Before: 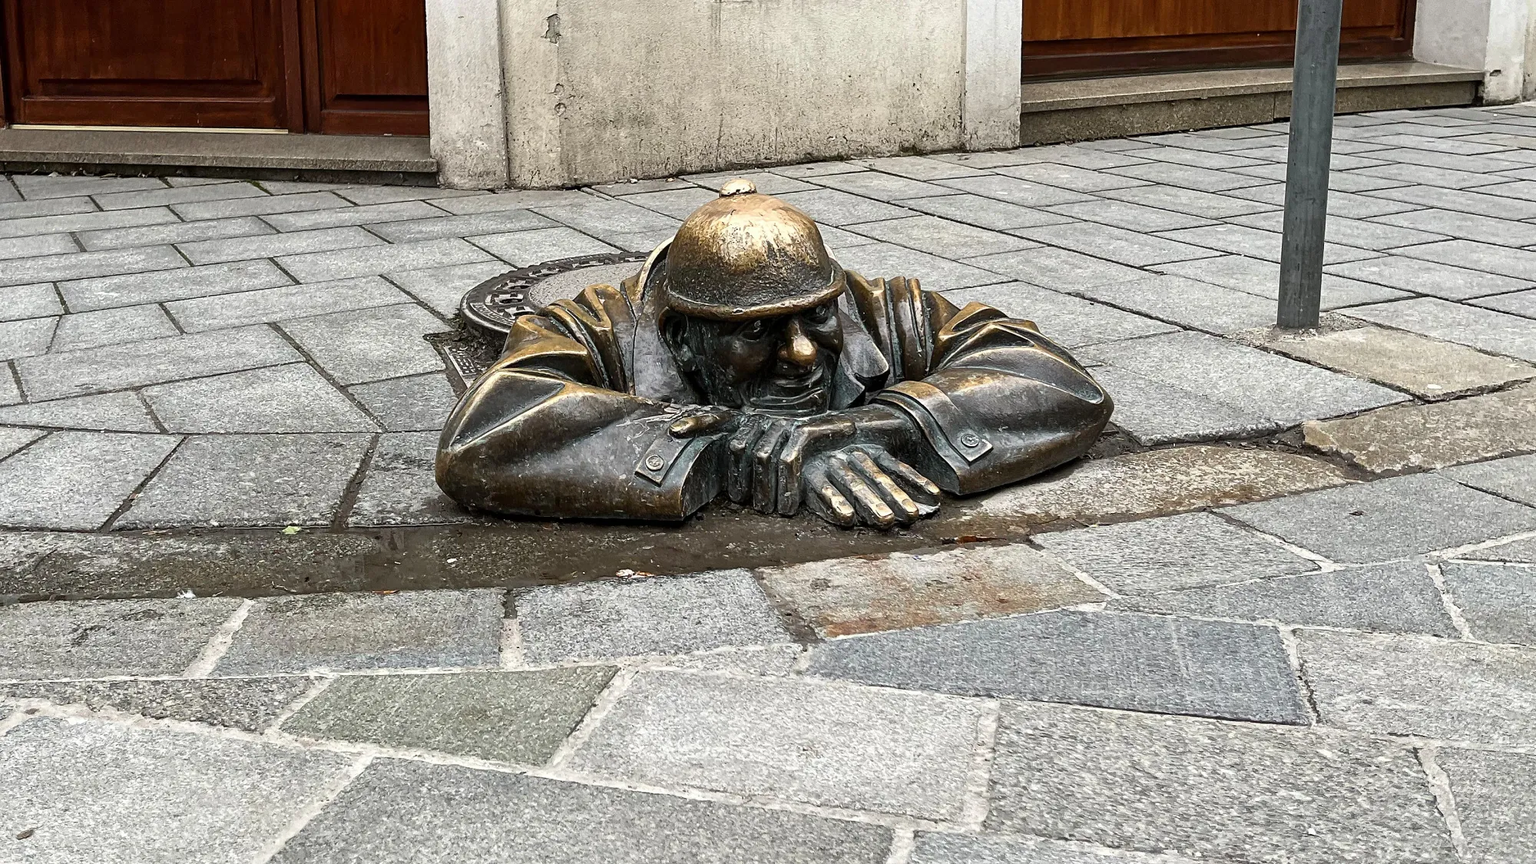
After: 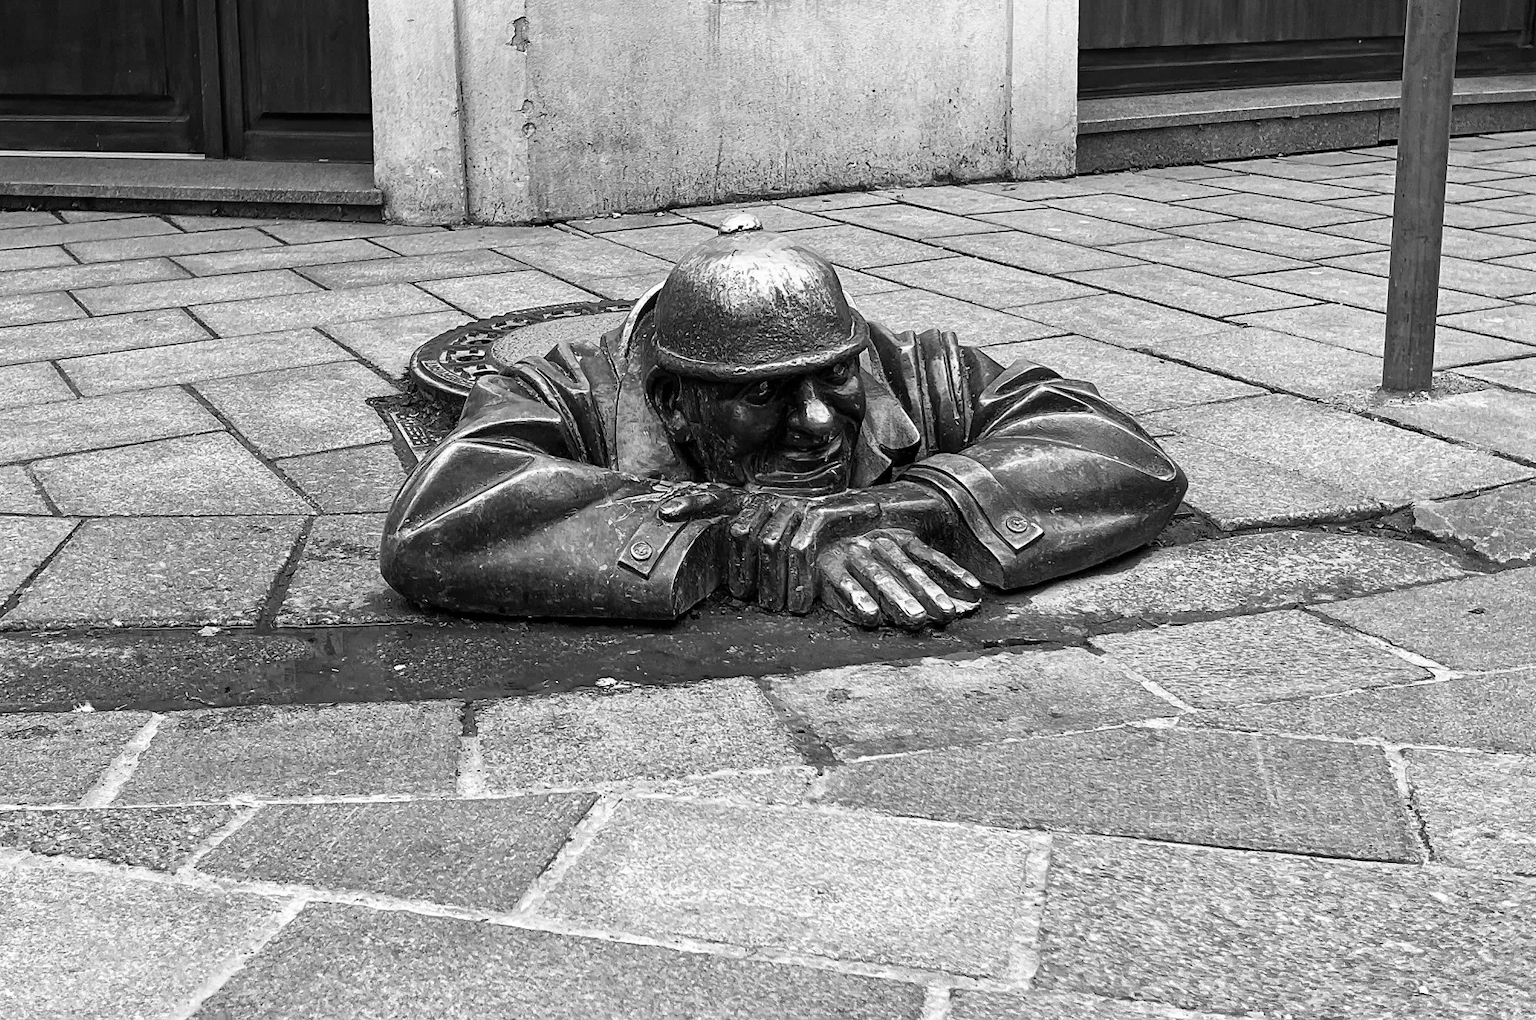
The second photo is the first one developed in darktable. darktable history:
crop: left 7.598%, right 7.873%
monochrome: a 32, b 64, size 2.3, highlights 1
